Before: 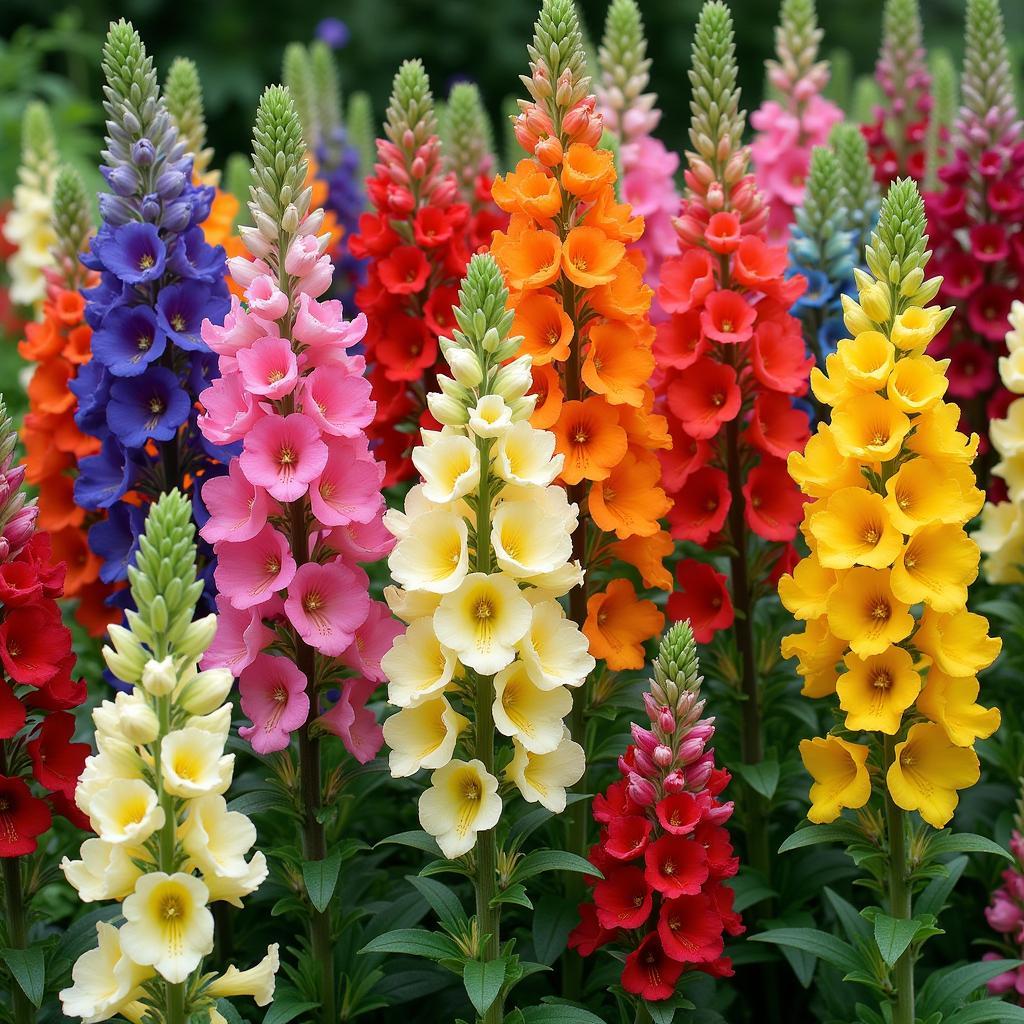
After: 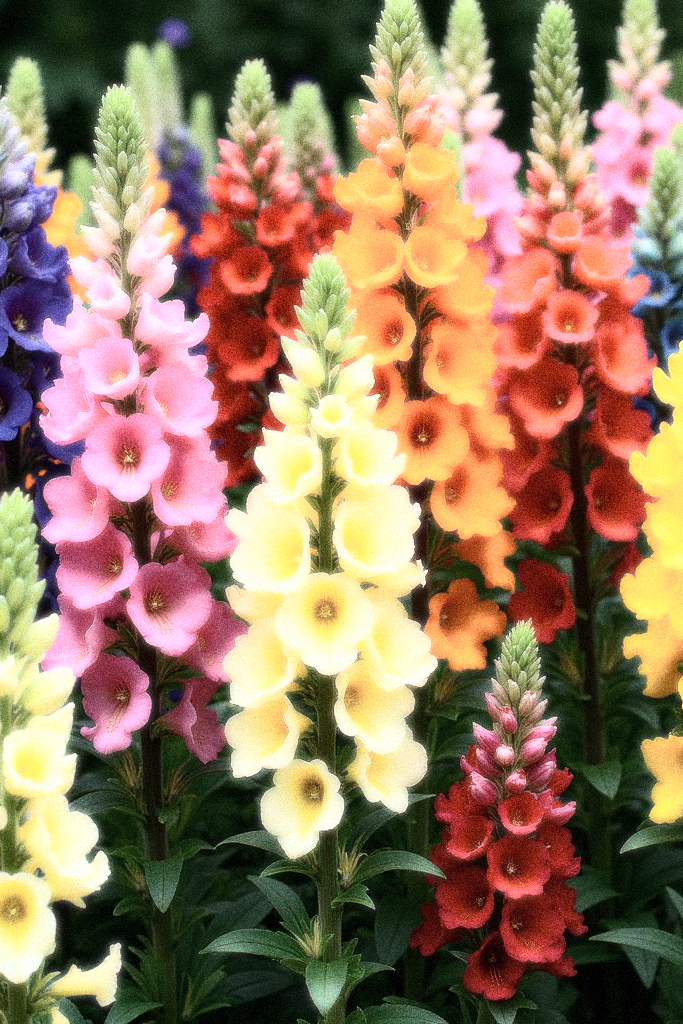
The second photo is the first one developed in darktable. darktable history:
grain: coarseness 14.49 ISO, strength 48.04%, mid-tones bias 35%
tone equalizer: -8 EV -0.417 EV, -7 EV -0.389 EV, -6 EV -0.333 EV, -5 EV -0.222 EV, -3 EV 0.222 EV, -2 EV 0.333 EV, -1 EV 0.389 EV, +0 EV 0.417 EV, edges refinement/feathering 500, mask exposure compensation -1.57 EV, preserve details no
crop and rotate: left 15.446%, right 17.836%
bloom: size 0%, threshold 54.82%, strength 8.31%
contrast brightness saturation: saturation -0.17
shadows and highlights: shadows 20.91, highlights -35.45, soften with gaussian
white balance: red 1.009, blue 0.985
exposure: exposure -0.151 EV, compensate highlight preservation false
